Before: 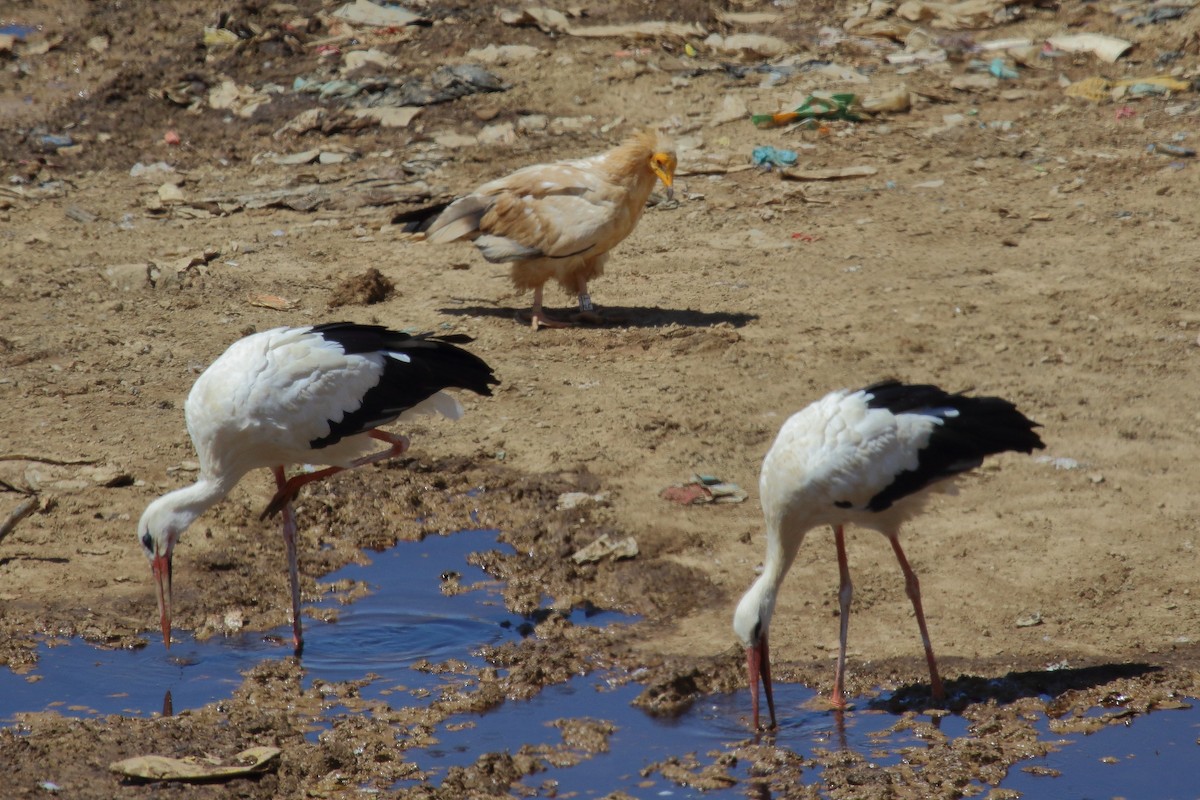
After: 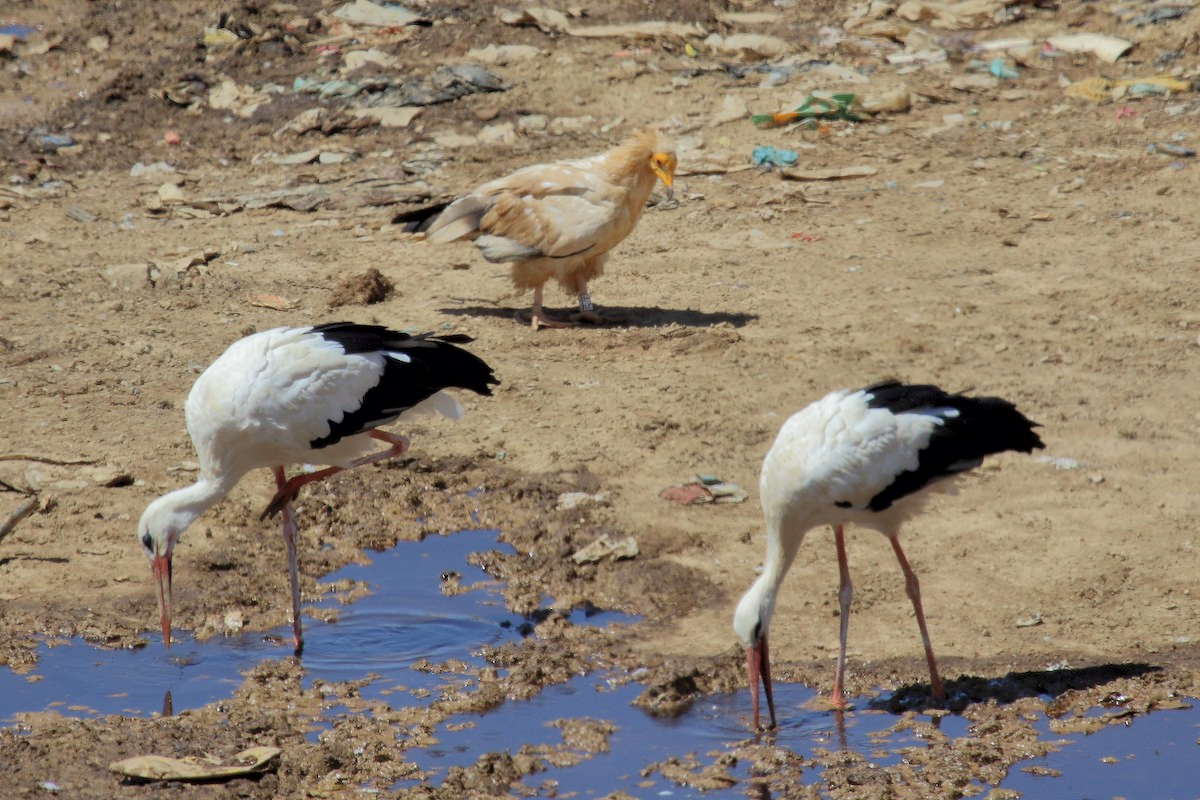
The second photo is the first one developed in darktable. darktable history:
contrast brightness saturation: brightness 0.151
exposure: black level correction 0.004, exposure 0.016 EV, compensate exposure bias true, compensate highlight preservation false
